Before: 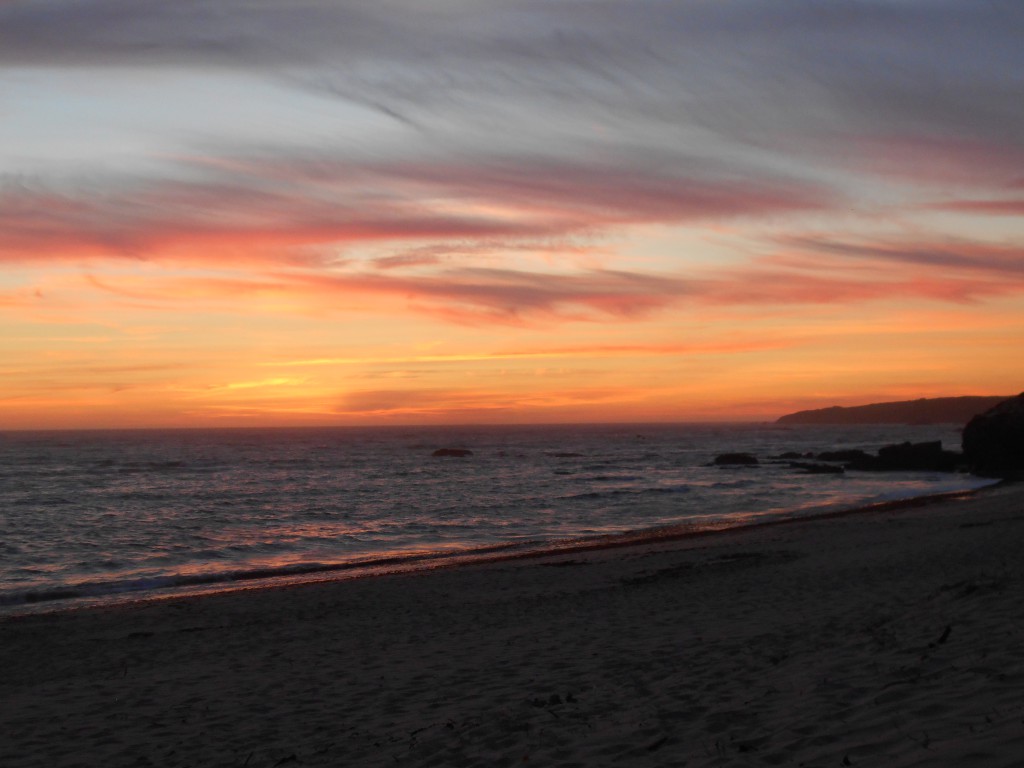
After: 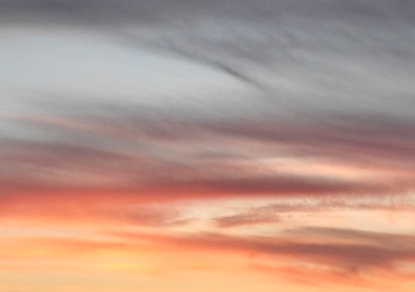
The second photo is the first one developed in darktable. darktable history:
local contrast: mode bilateral grid, contrast 100, coarseness 99, detail 165%, midtone range 0.2
crop: left 15.592%, top 5.452%, right 43.815%, bottom 56.486%
